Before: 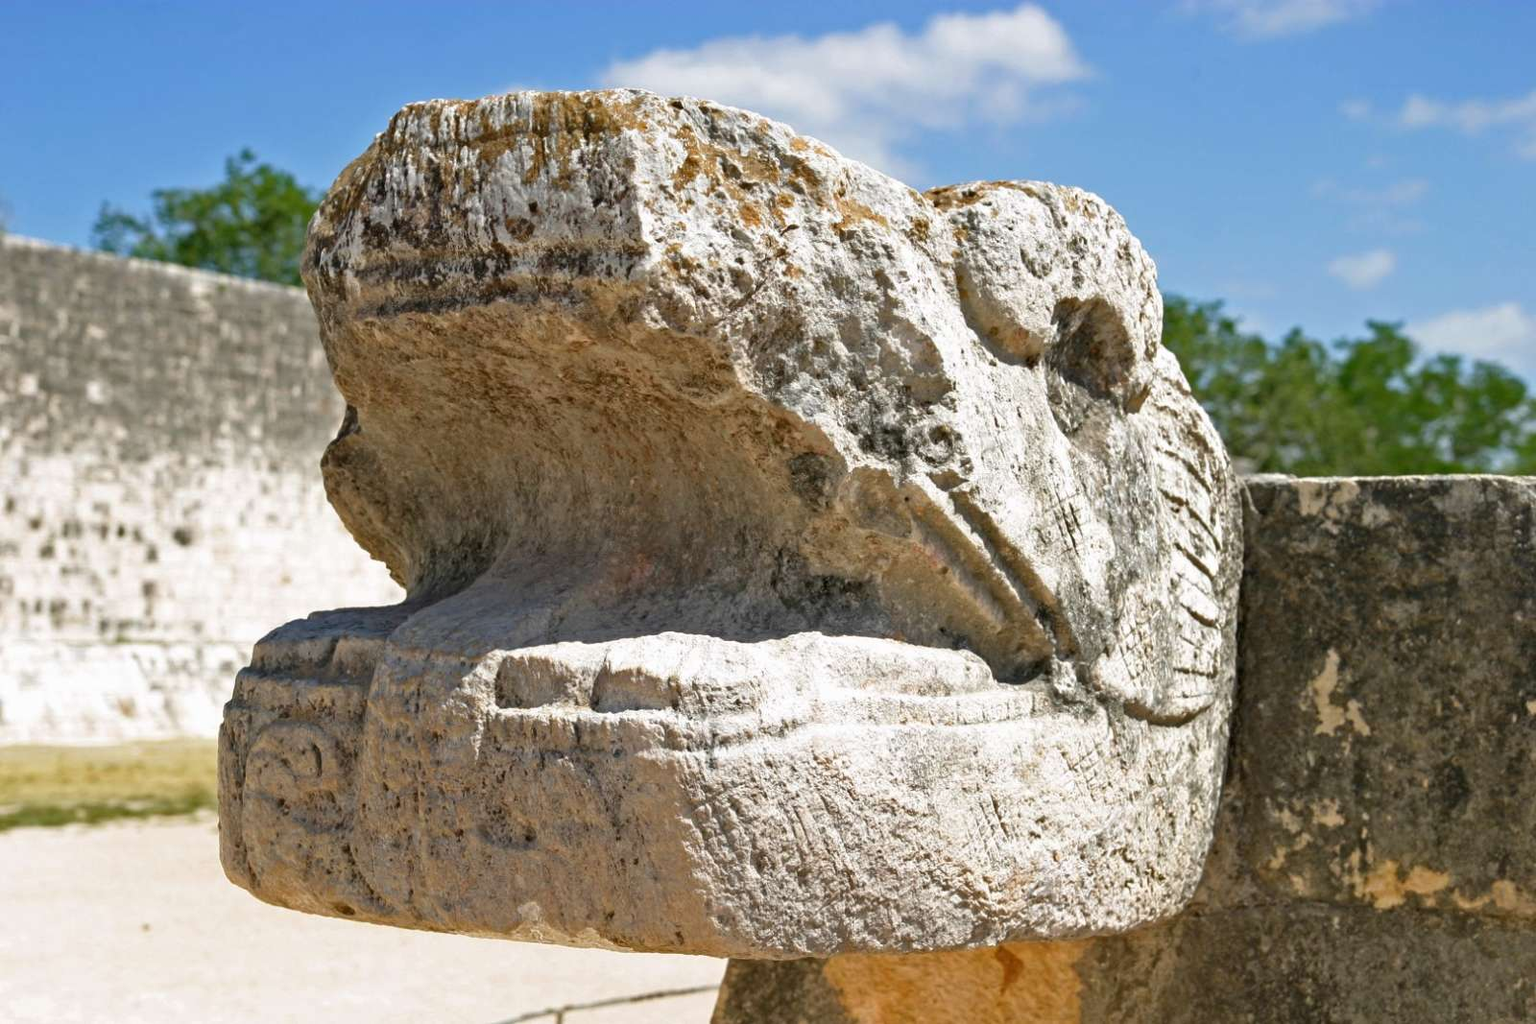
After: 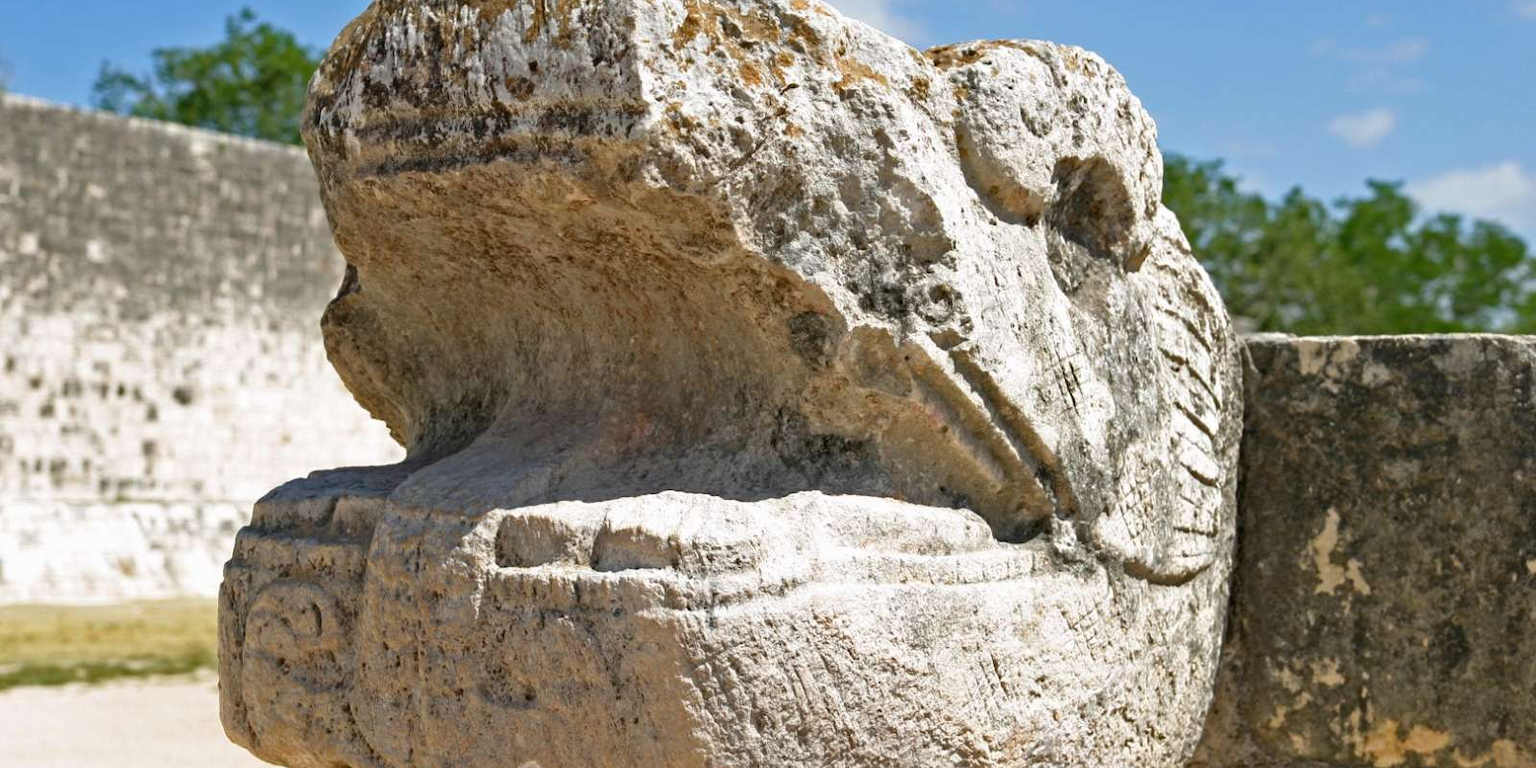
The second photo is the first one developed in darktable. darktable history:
crop: top 13.807%, bottom 11.126%
